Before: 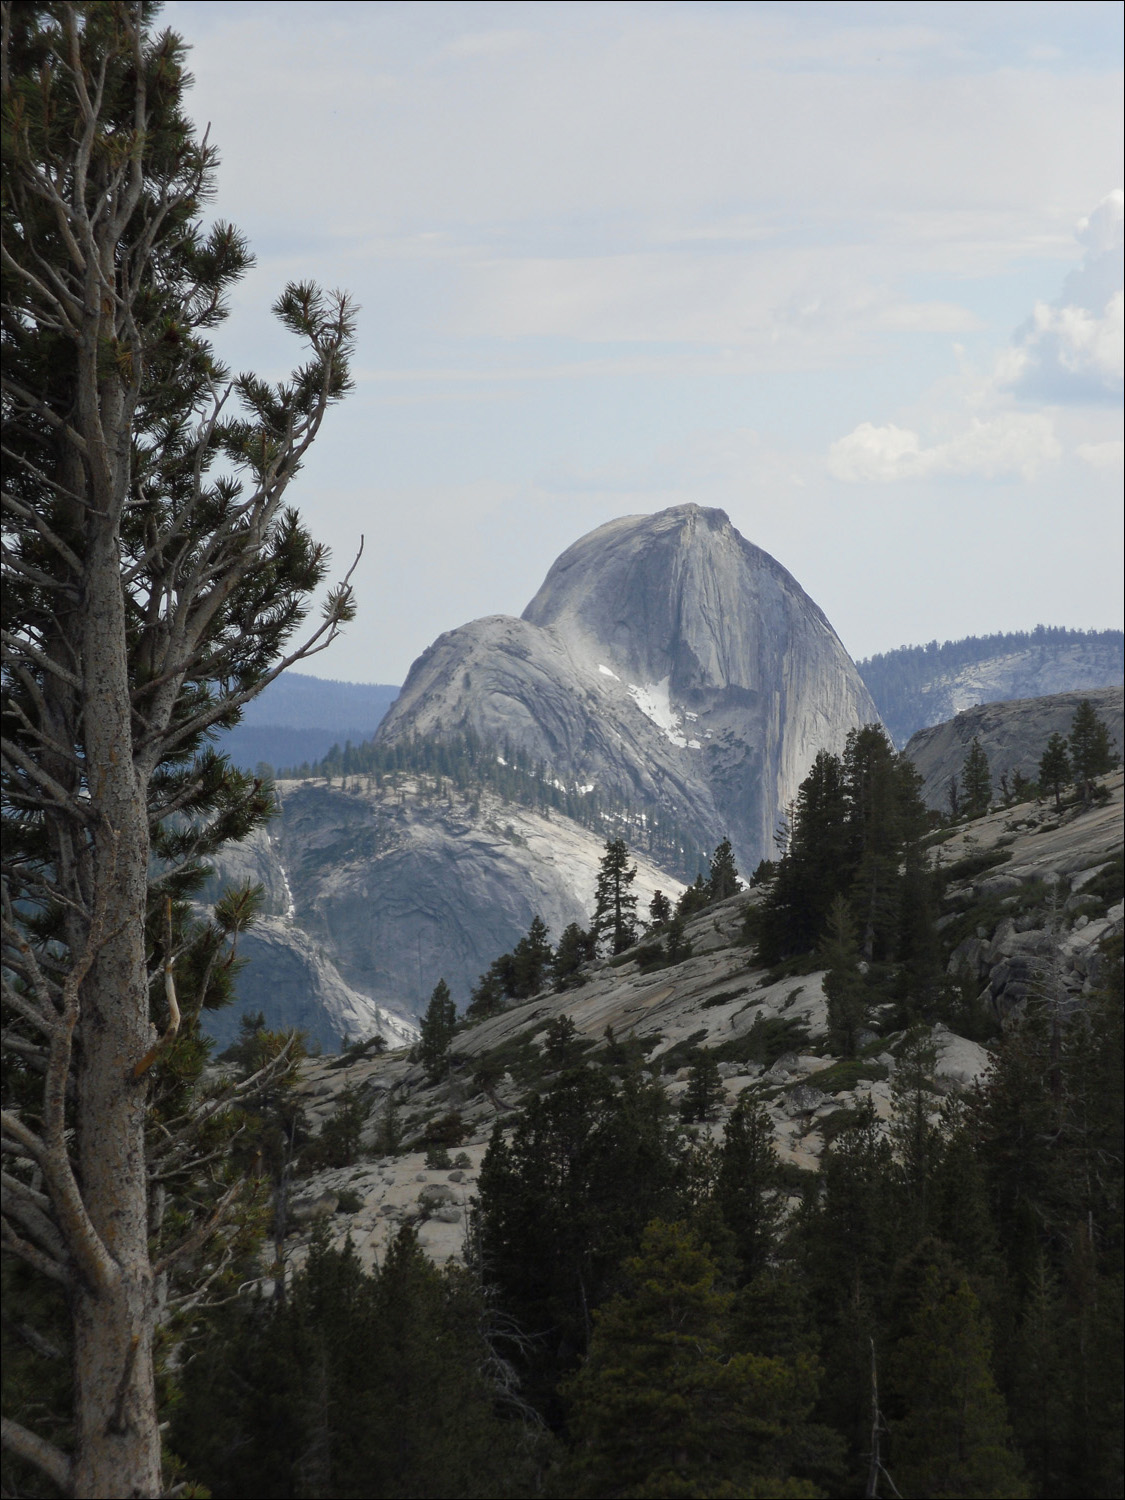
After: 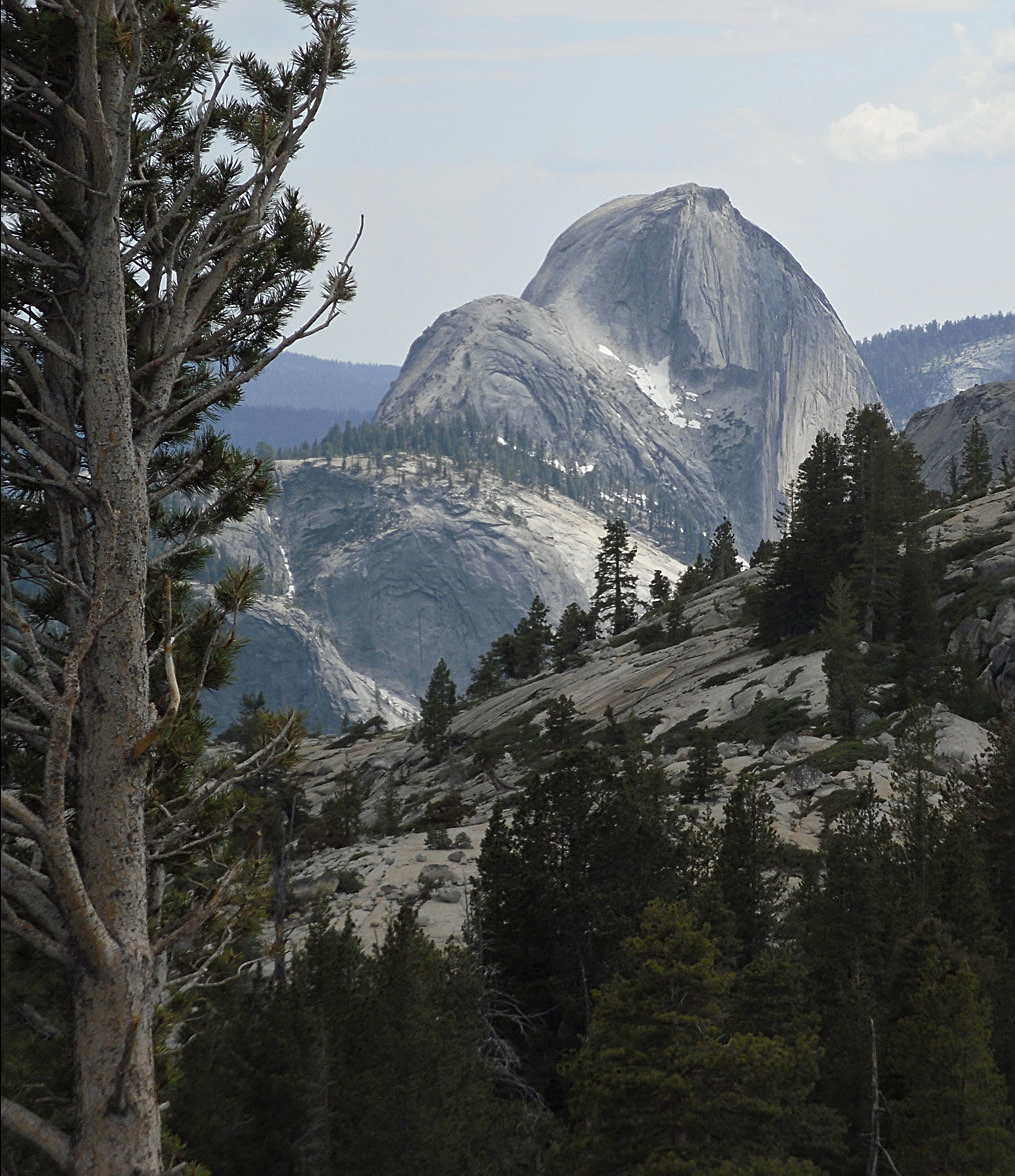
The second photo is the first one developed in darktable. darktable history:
contrast brightness saturation: saturation -0.046
sharpen: on, module defaults
crop: top 21.36%, right 9.42%, bottom 0.228%
tone equalizer: -7 EV 0.201 EV, -6 EV 0.132 EV, -5 EV 0.108 EV, -4 EV 0.031 EV, -2 EV -0.04 EV, -1 EV -0.028 EV, +0 EV -0.079 EV, mask exposure compensation -0.5 EV
exposure: exposure 0.123 EV, compensate highlight preservation false
